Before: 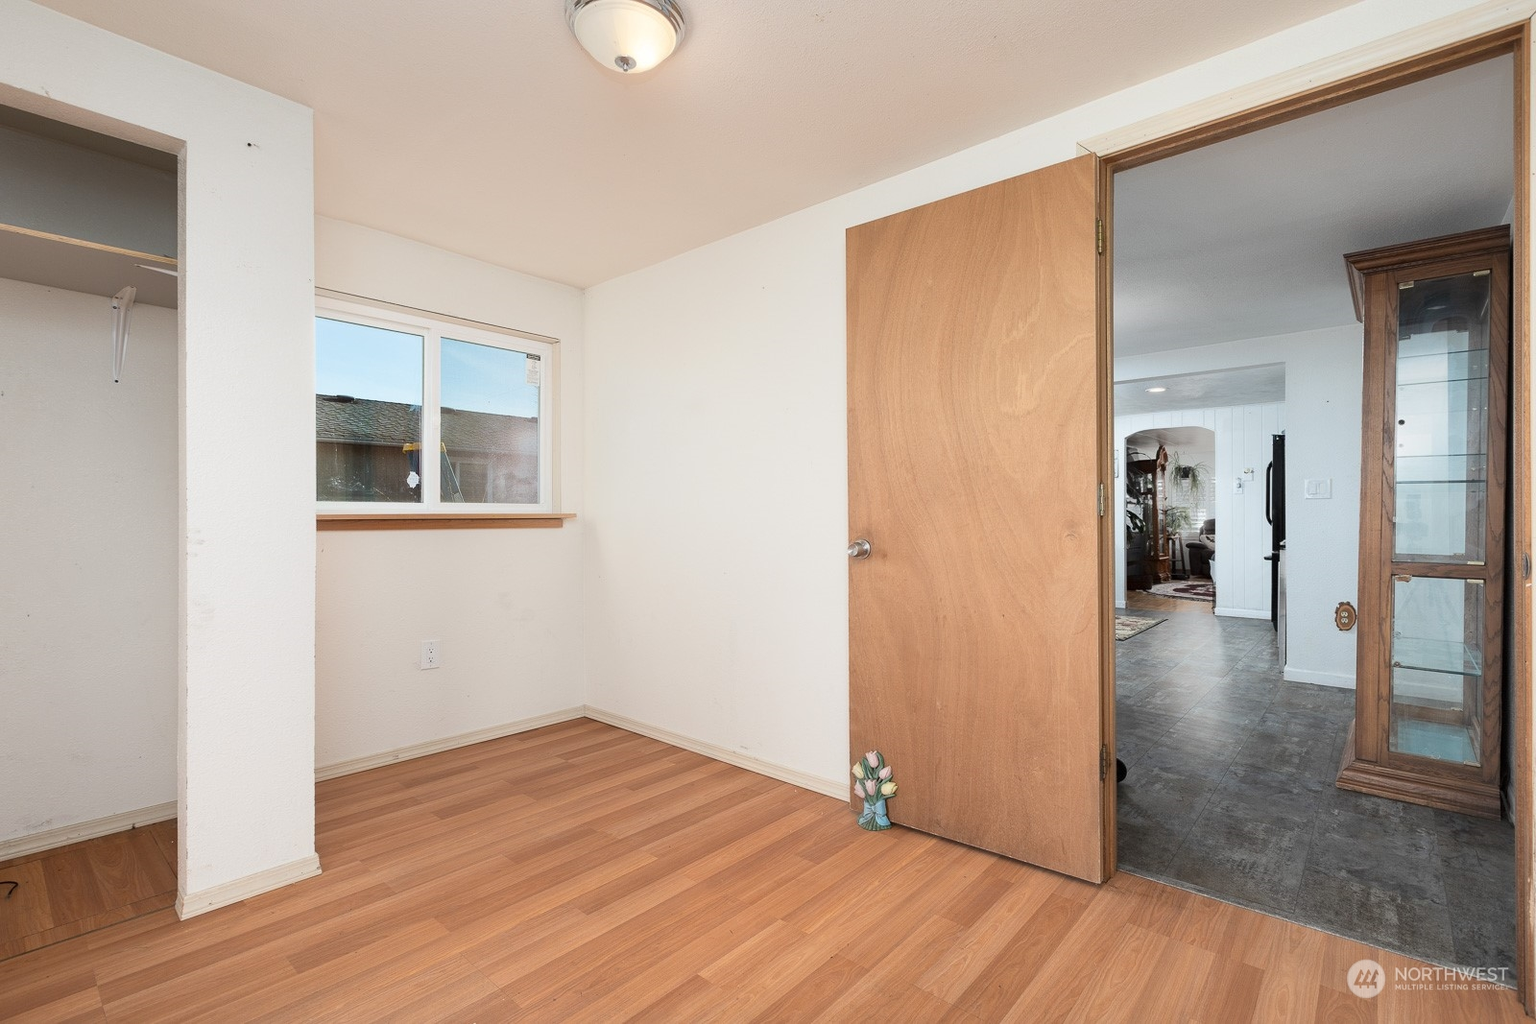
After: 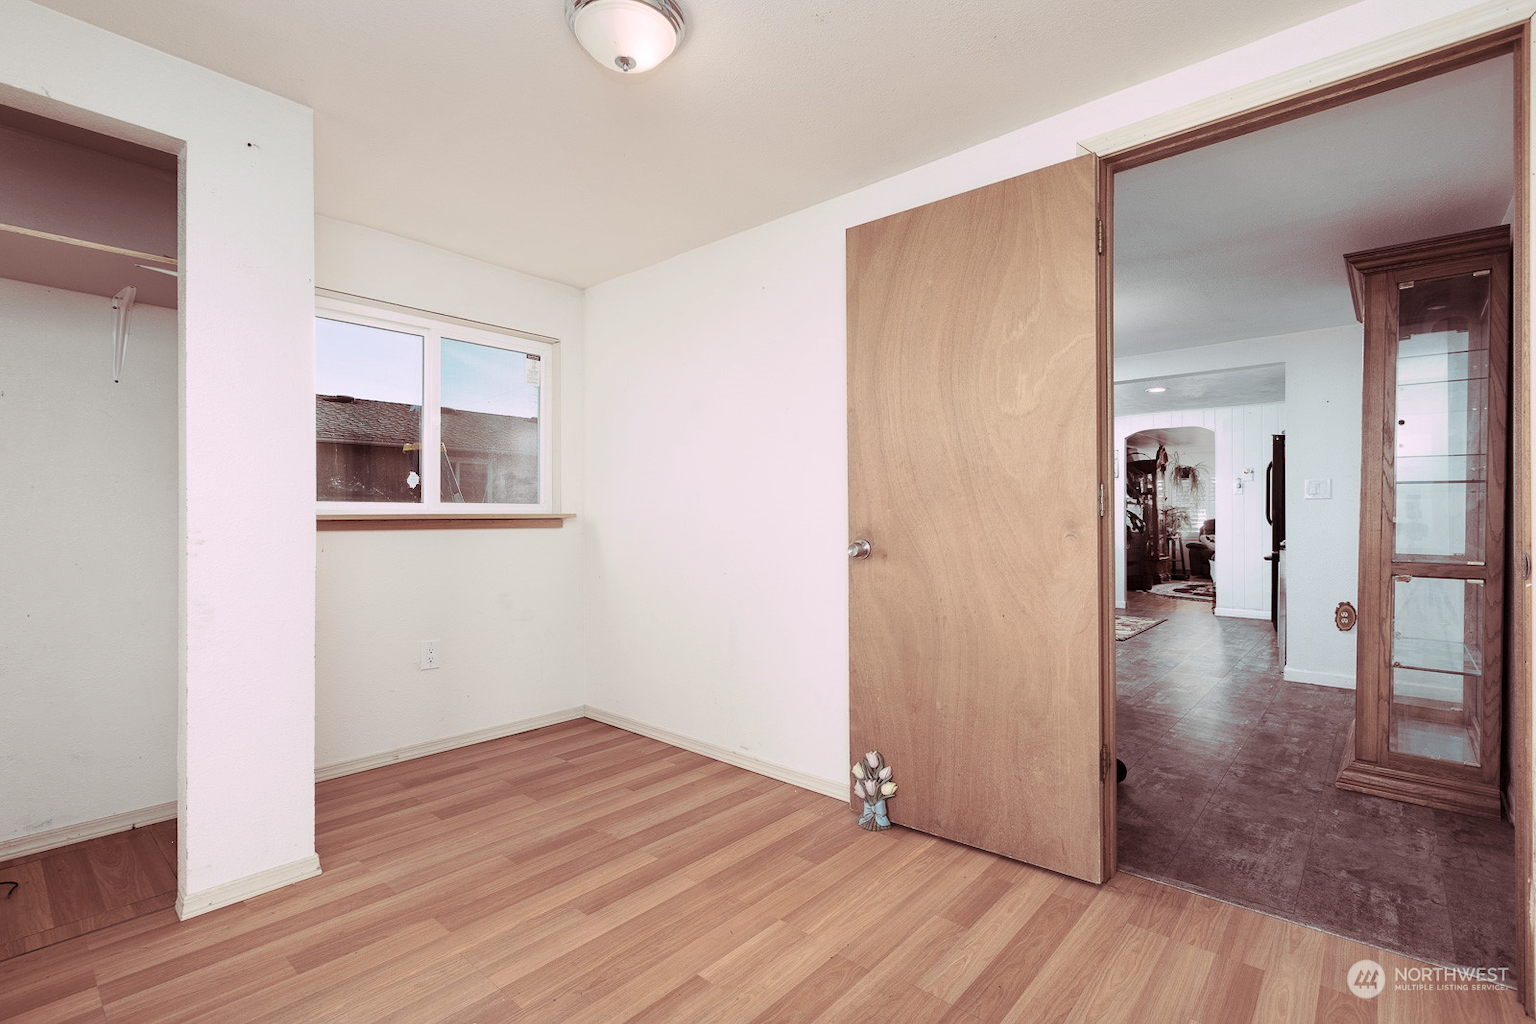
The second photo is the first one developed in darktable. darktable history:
contrast brightness saturation: contrast 0.1, saturation -0.36
split-toning: highlights › hue 298.8°, highlights › saturation 0.73, compress 41.76%
